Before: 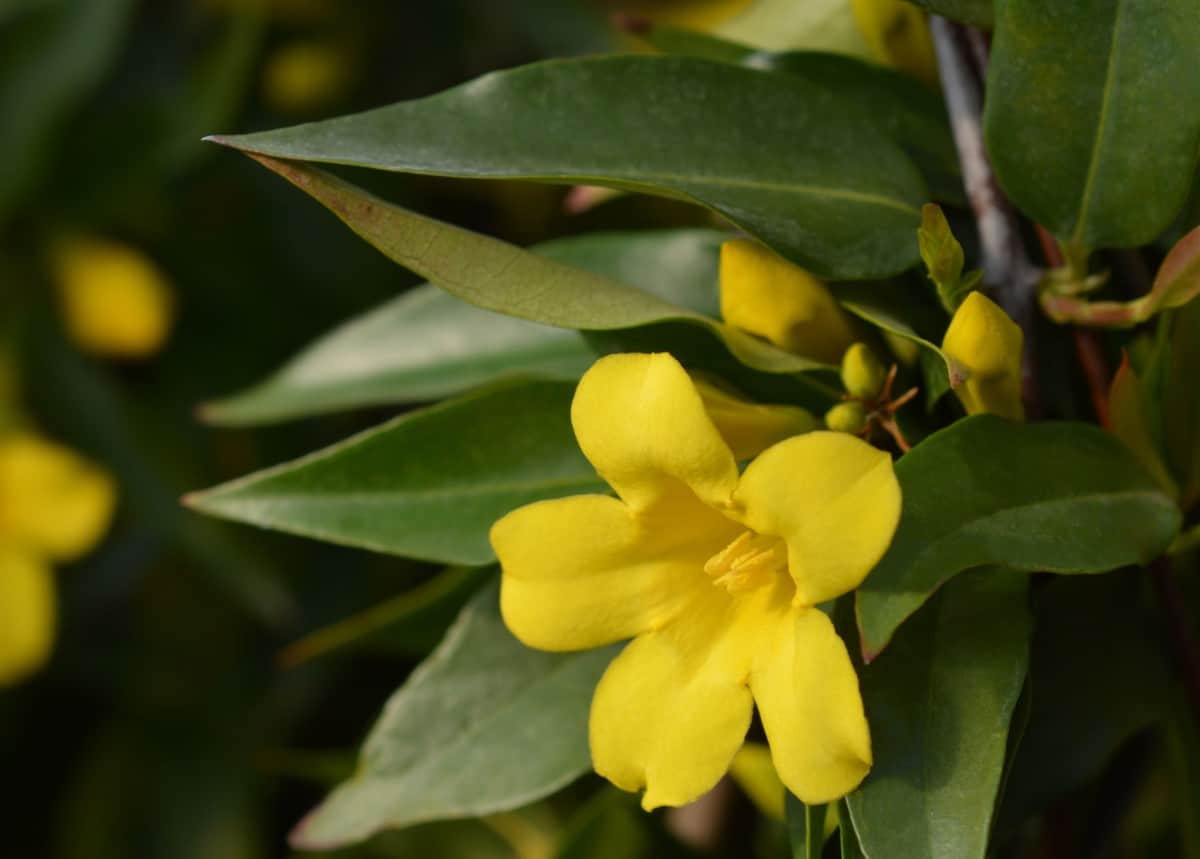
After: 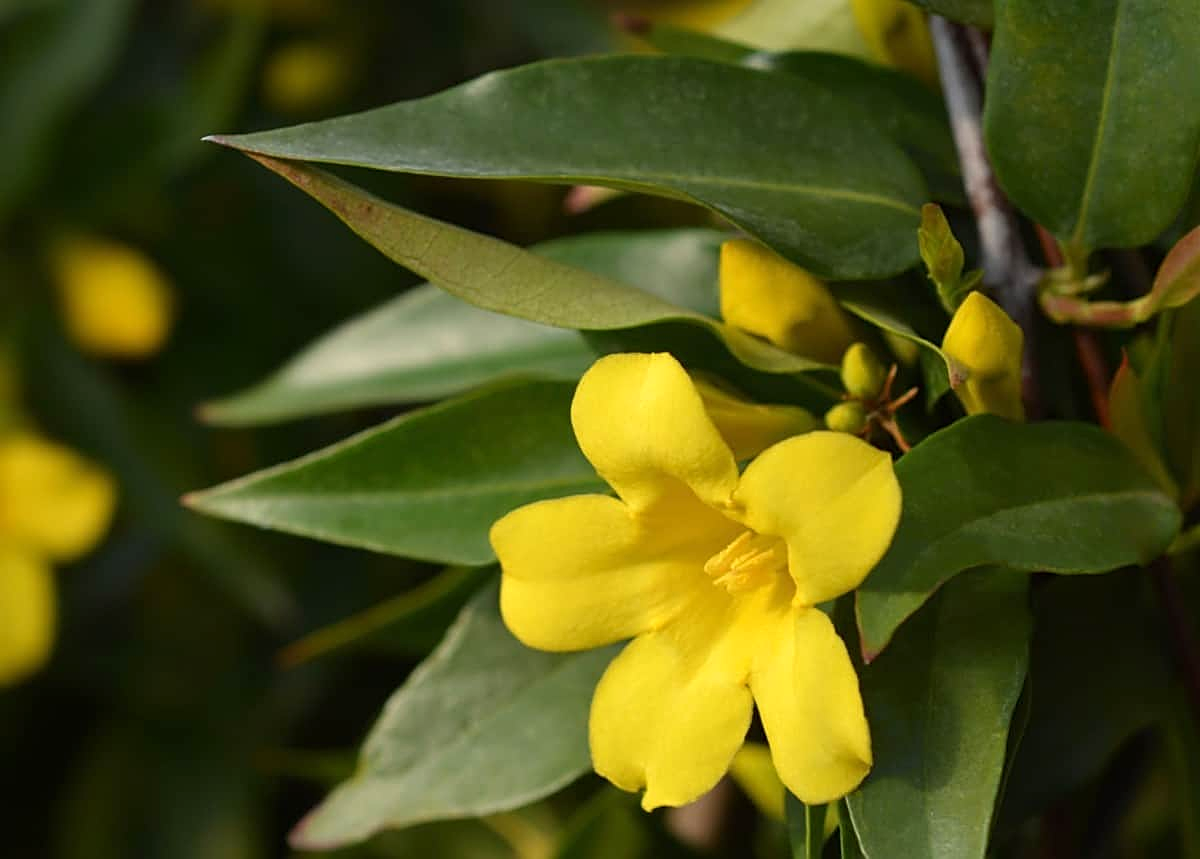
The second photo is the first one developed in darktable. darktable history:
sharpen: on, module defaults
exposure: exposure 0.239 EV, compensate highlight preservation false
